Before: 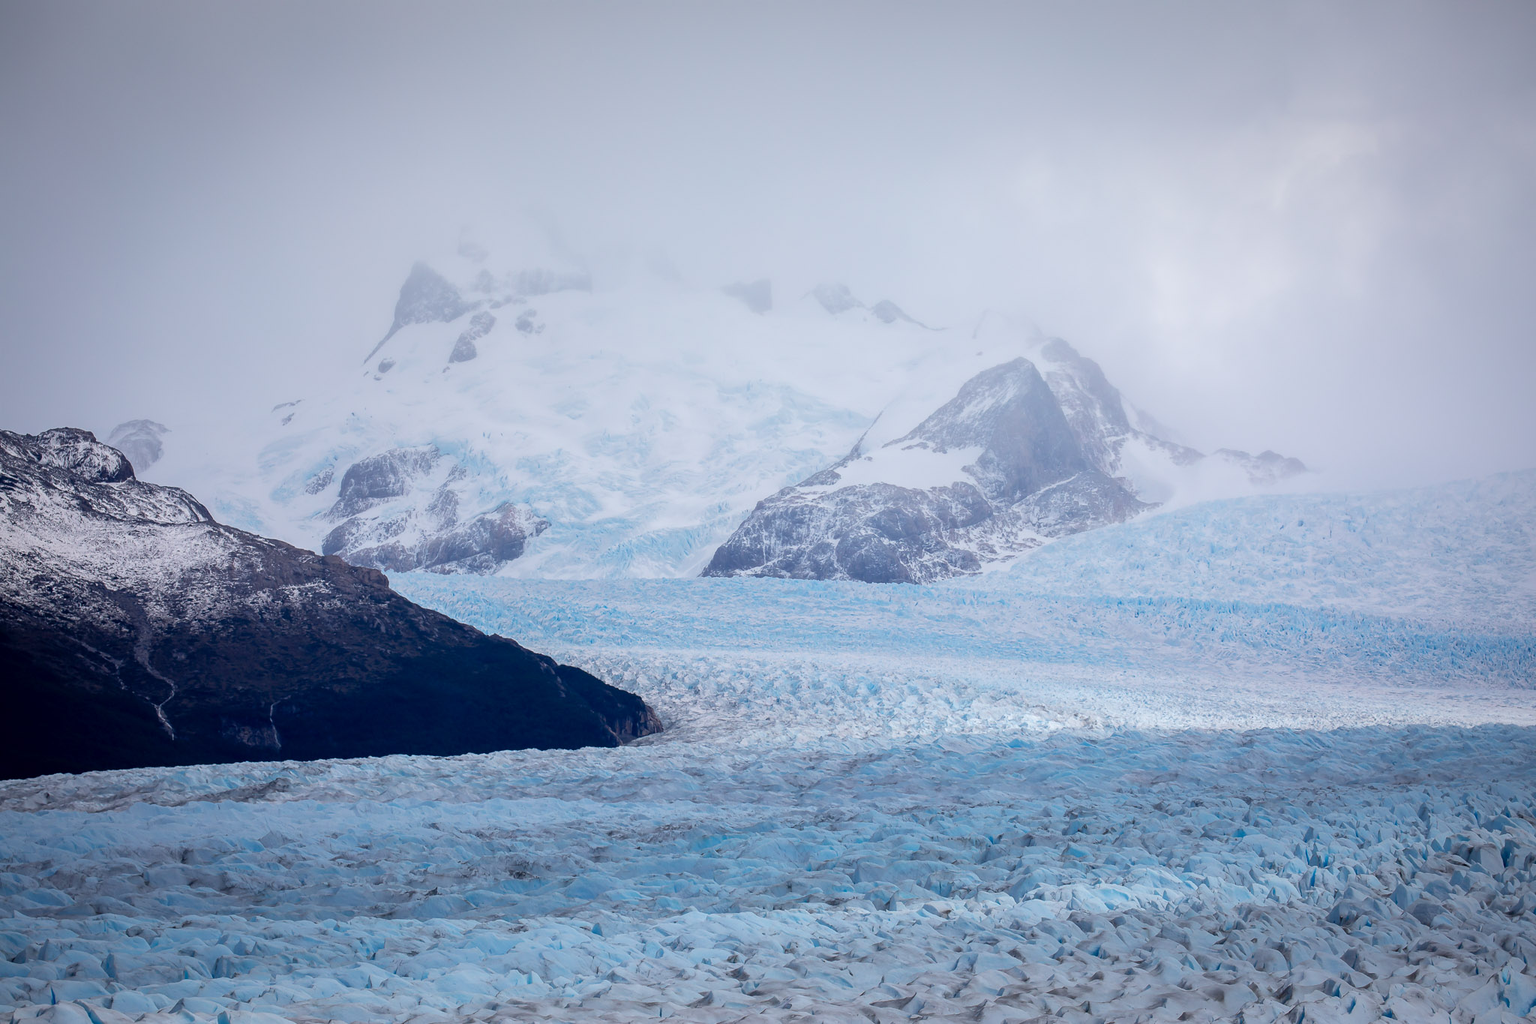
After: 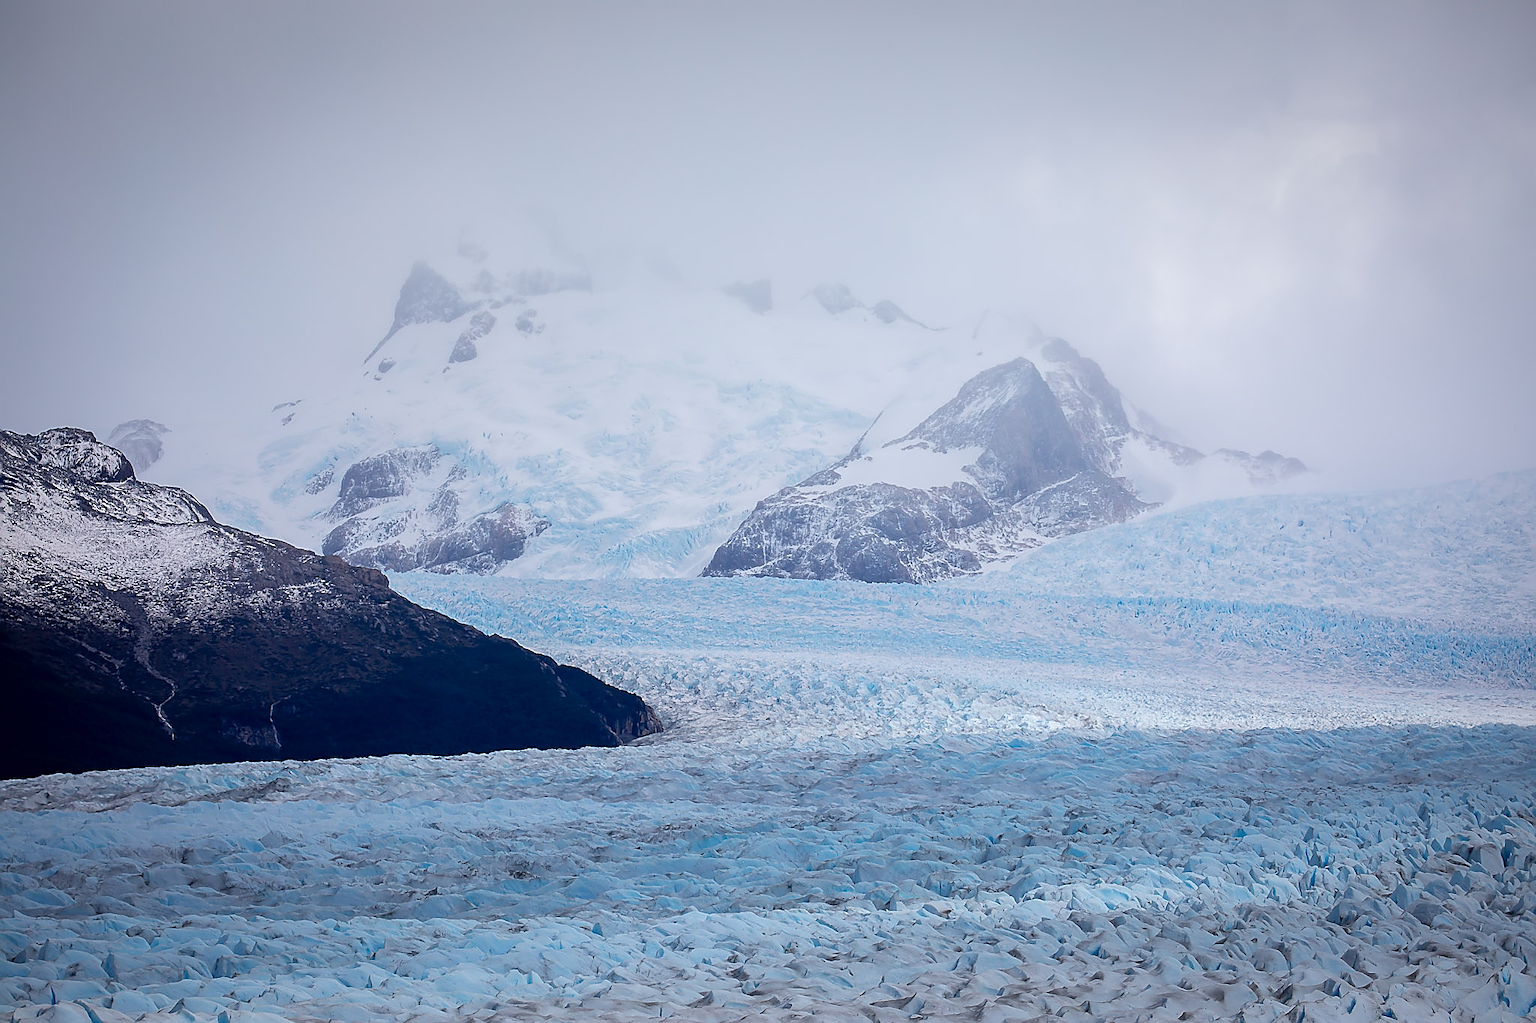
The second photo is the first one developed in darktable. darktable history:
sharpen: radius 1.41, amount 1.264, threshold 0.837
